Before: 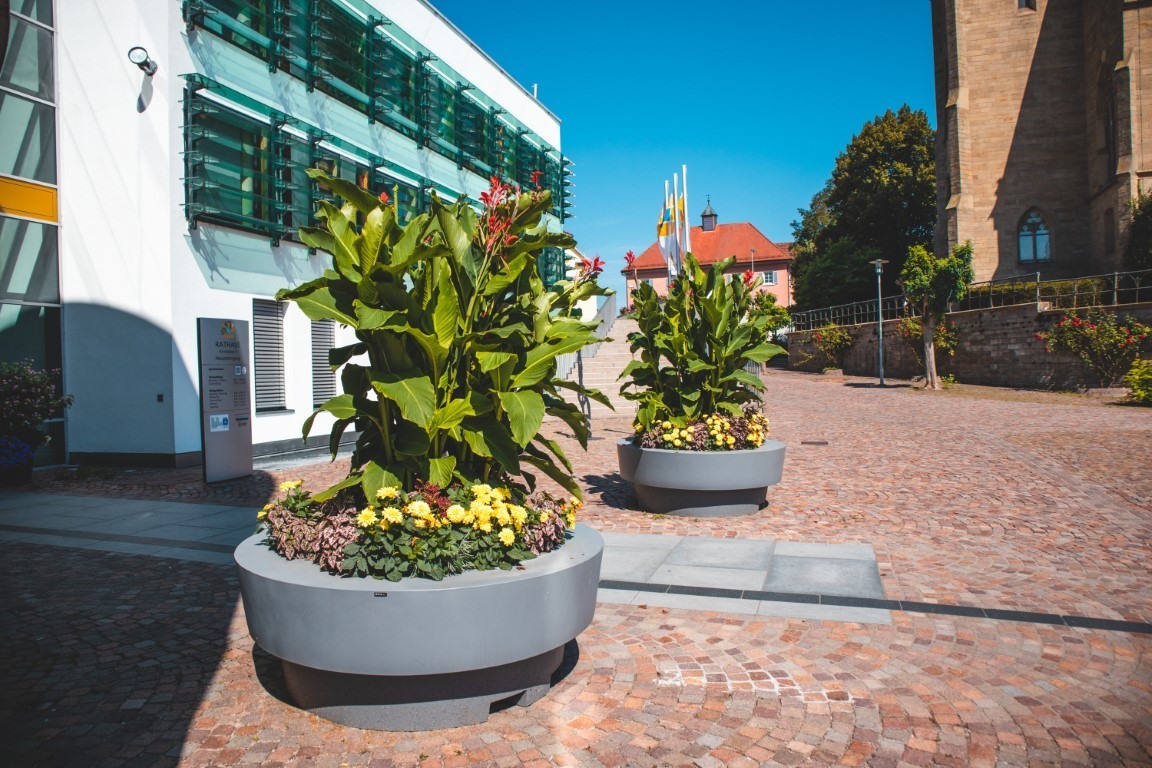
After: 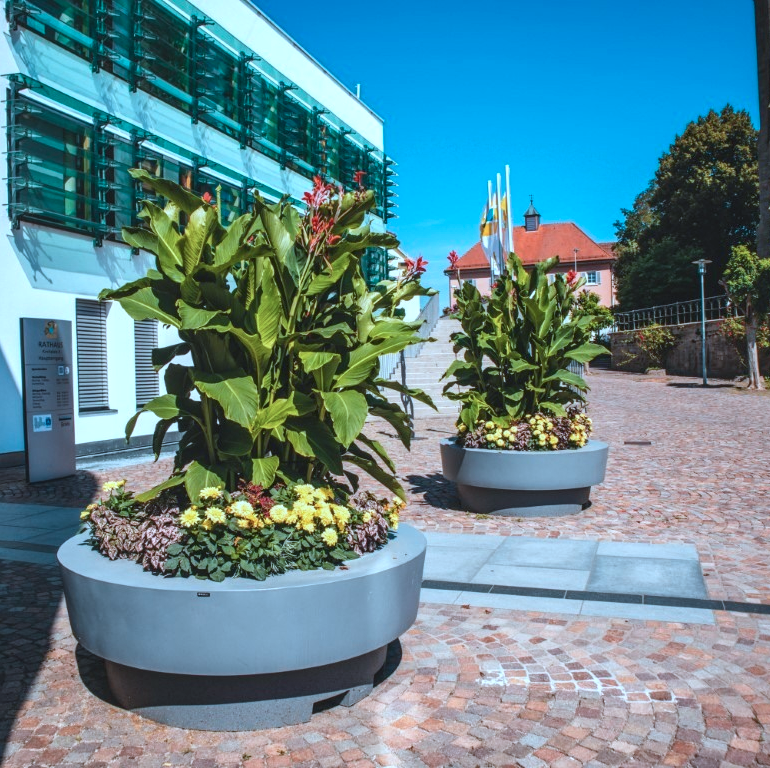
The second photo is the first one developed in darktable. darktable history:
local contrast: on, module defaults
color correction: highlights a* -9.7, highlights b* -21.13
crop: left 15.426%, right 17.724%
